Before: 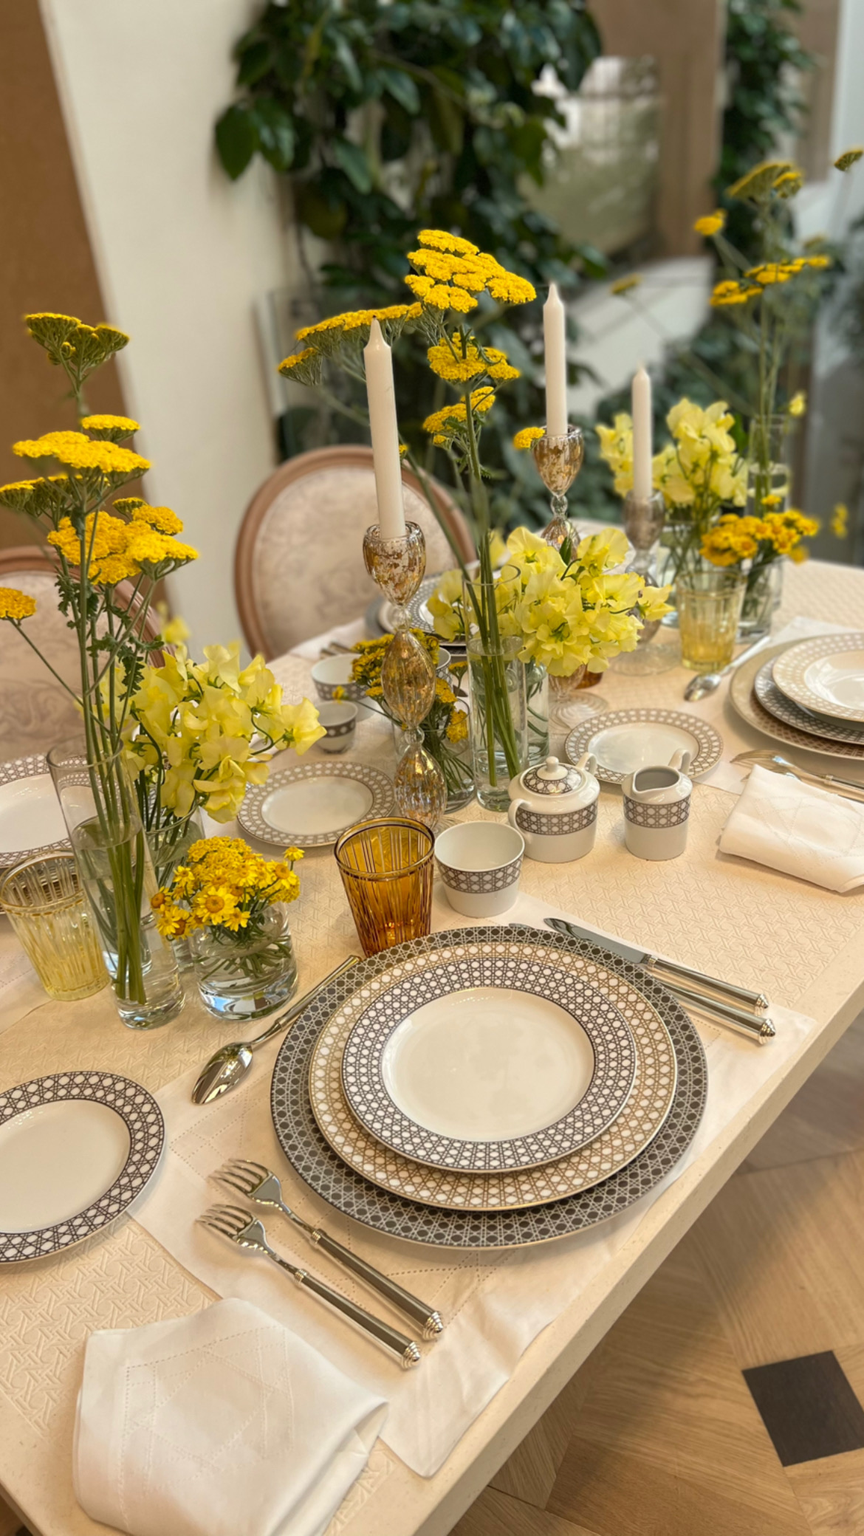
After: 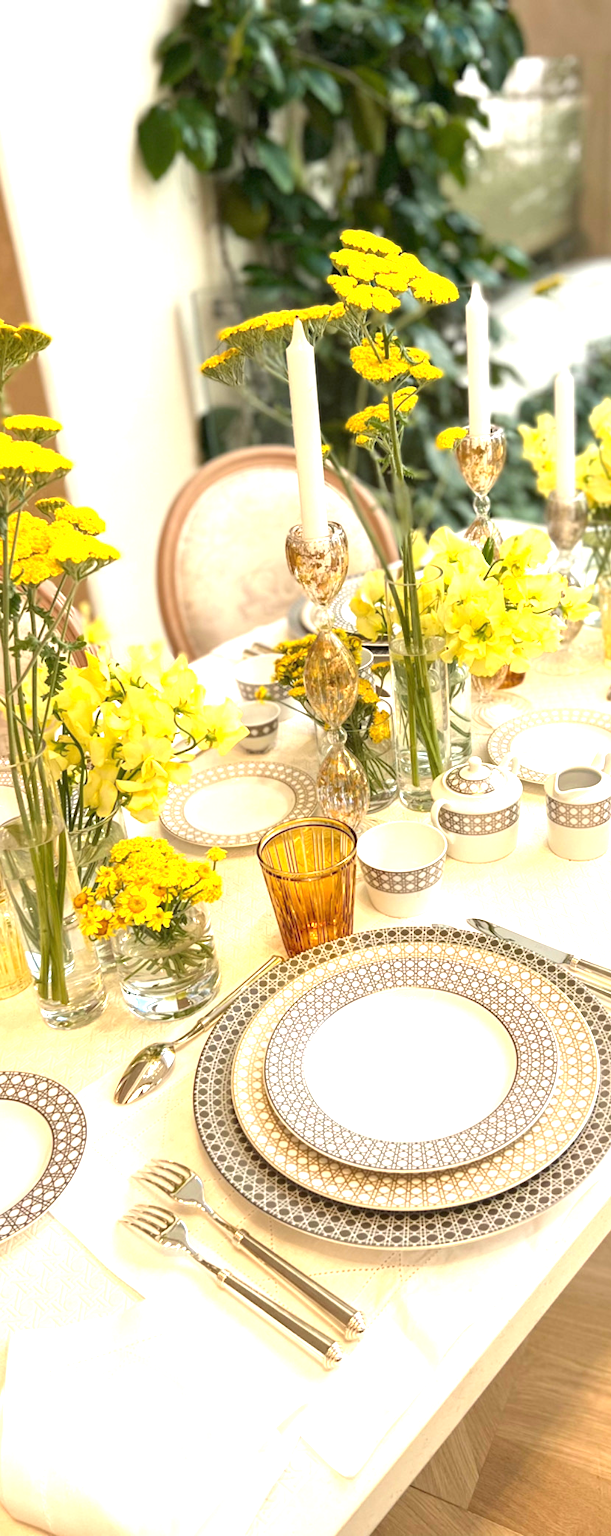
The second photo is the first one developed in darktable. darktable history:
crop and rotate: left 9.022%, right 20.168%
exposure: black level correction 0, exposure 1.443 EV, compensate exposure bias true, compensate highlight preservation false
